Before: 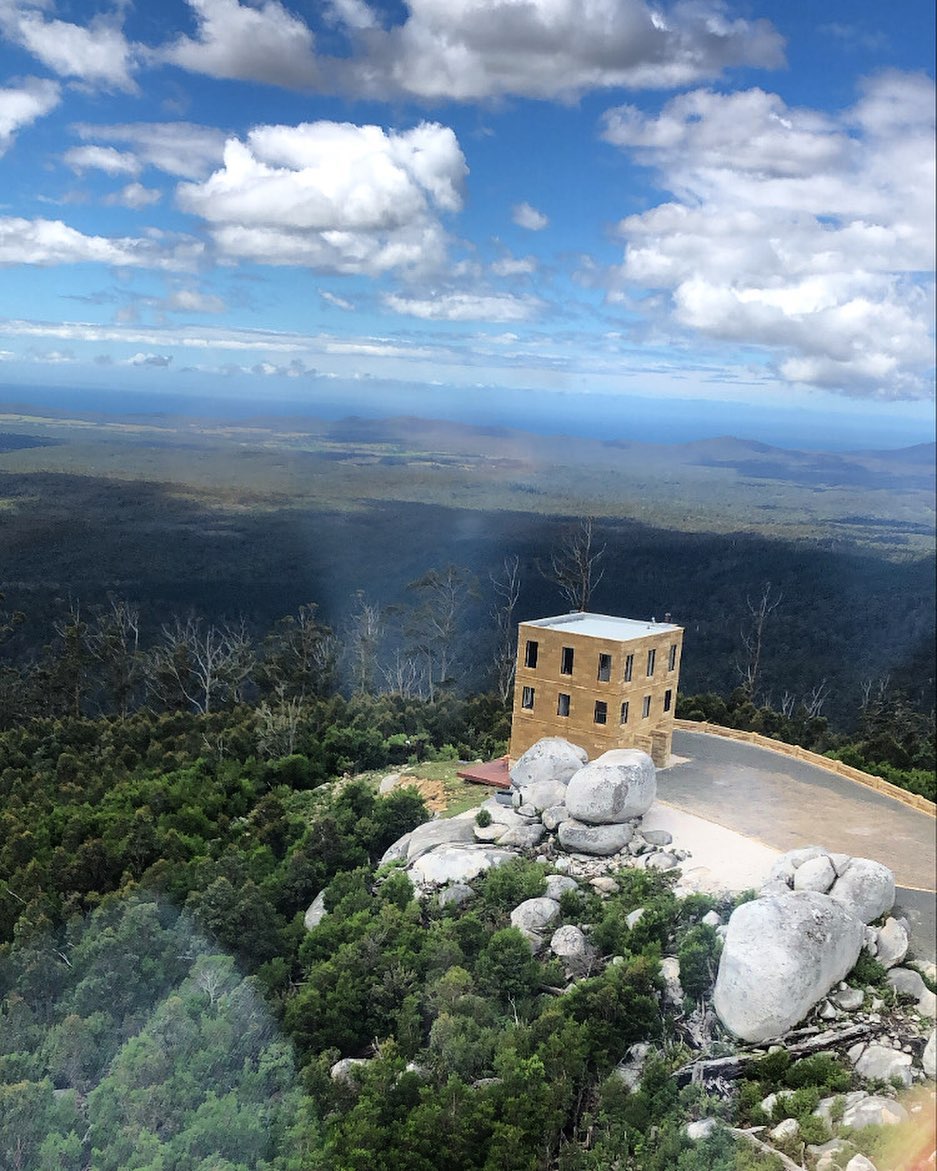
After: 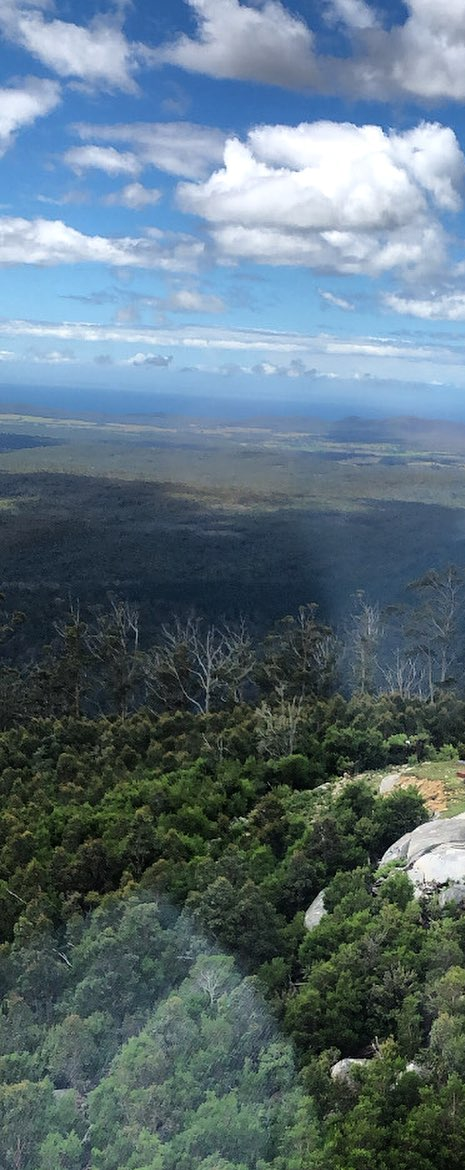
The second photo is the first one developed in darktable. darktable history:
crop and rotate: left 0.028%, top 0%, right 50.285%
local contrast: mode bilateral grid, contrast 10, coarseness 25, detail 111%, midtone range 0.2
